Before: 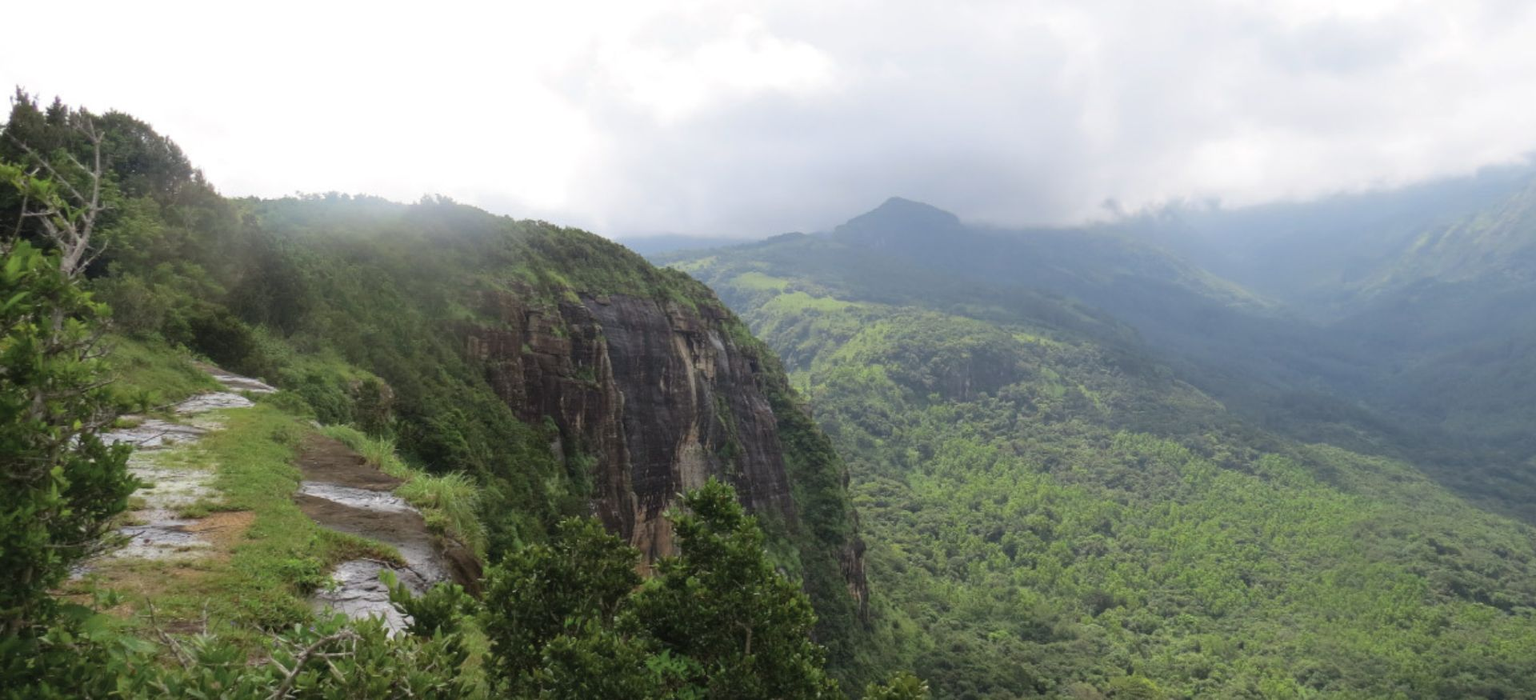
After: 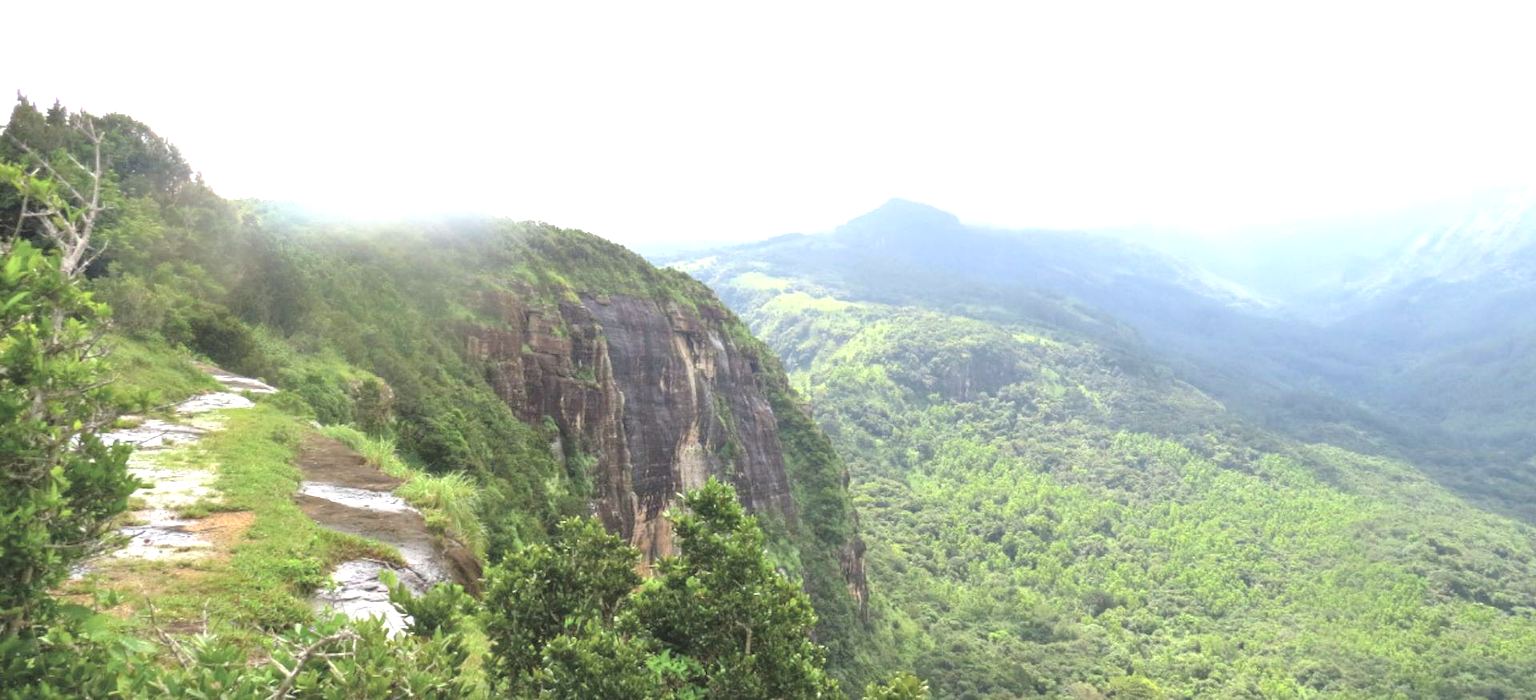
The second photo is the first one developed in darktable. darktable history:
exposure: black level correction -0.002, exposure 1.35 EV, compensate highlight preservation false
white balance: red 1, blue 1
tone equalizer: -8 EV 0.001 EV, -7 EV -0.004 EV, -6 EV 0.009 EV, -5 EV 0.032 EV, -4 EV 0.276 EV, -3 EV 0.644 EV, -2 EV 0.584 EV, -1 EV 0.187 EV, +0 EV 0.024 EV
